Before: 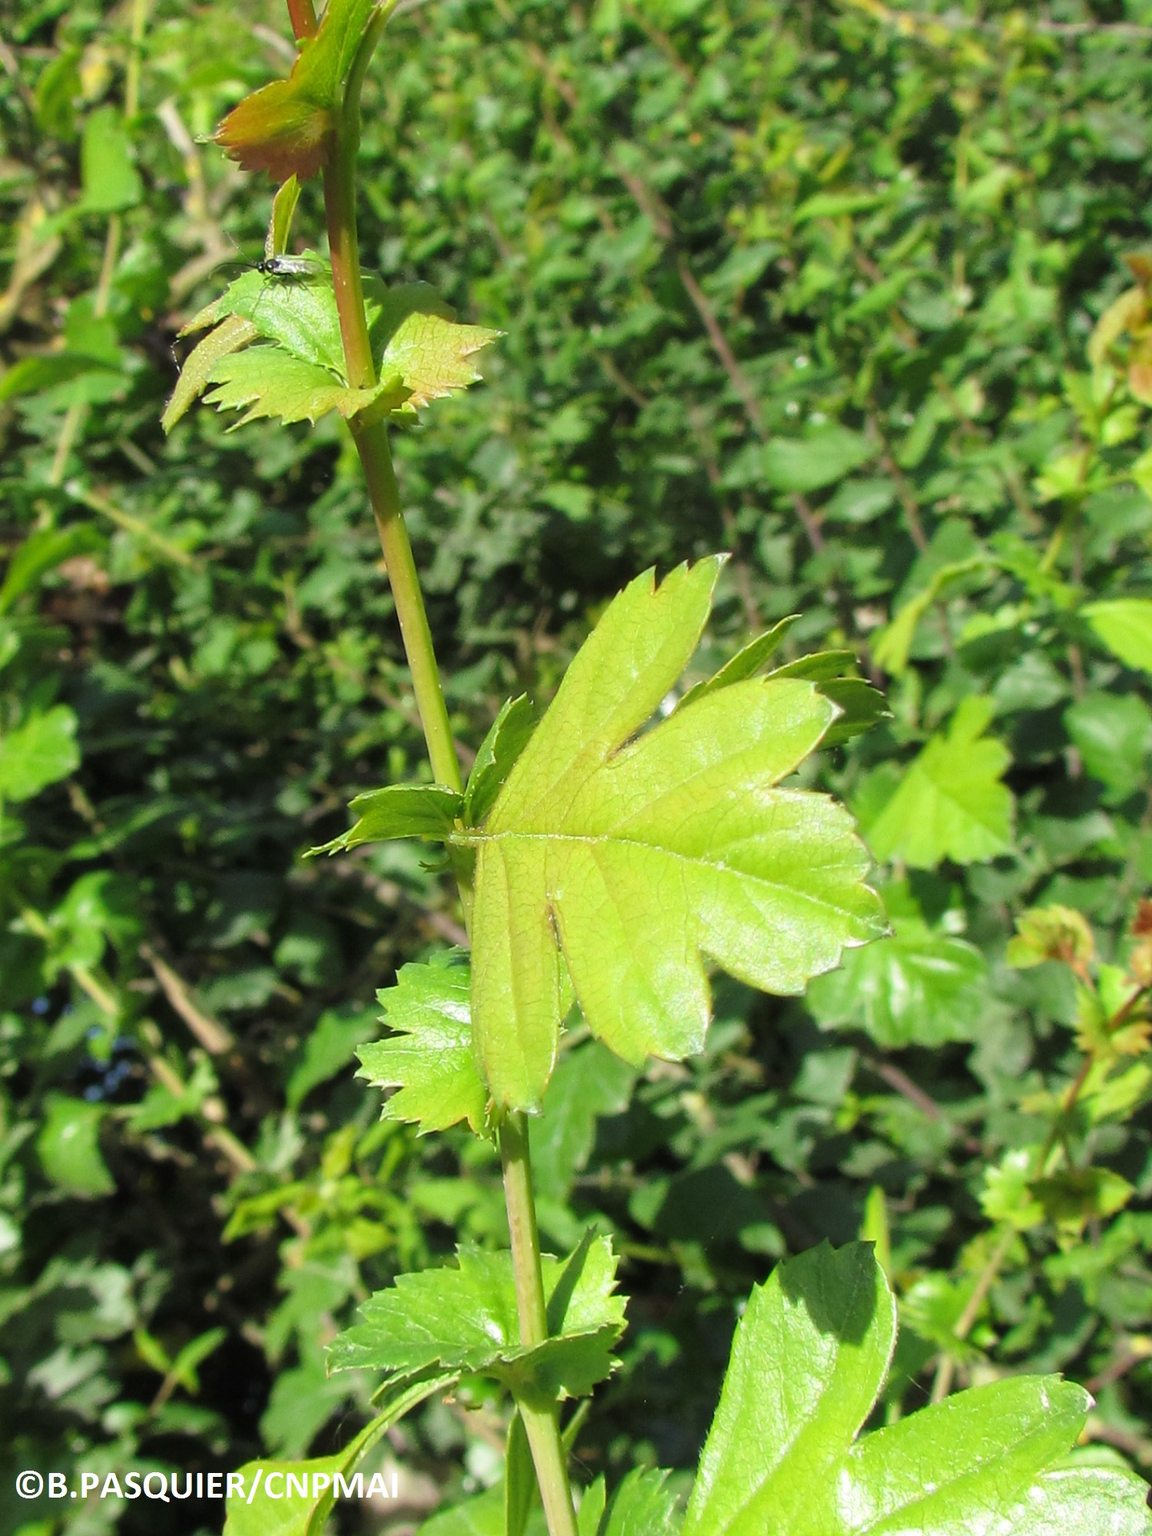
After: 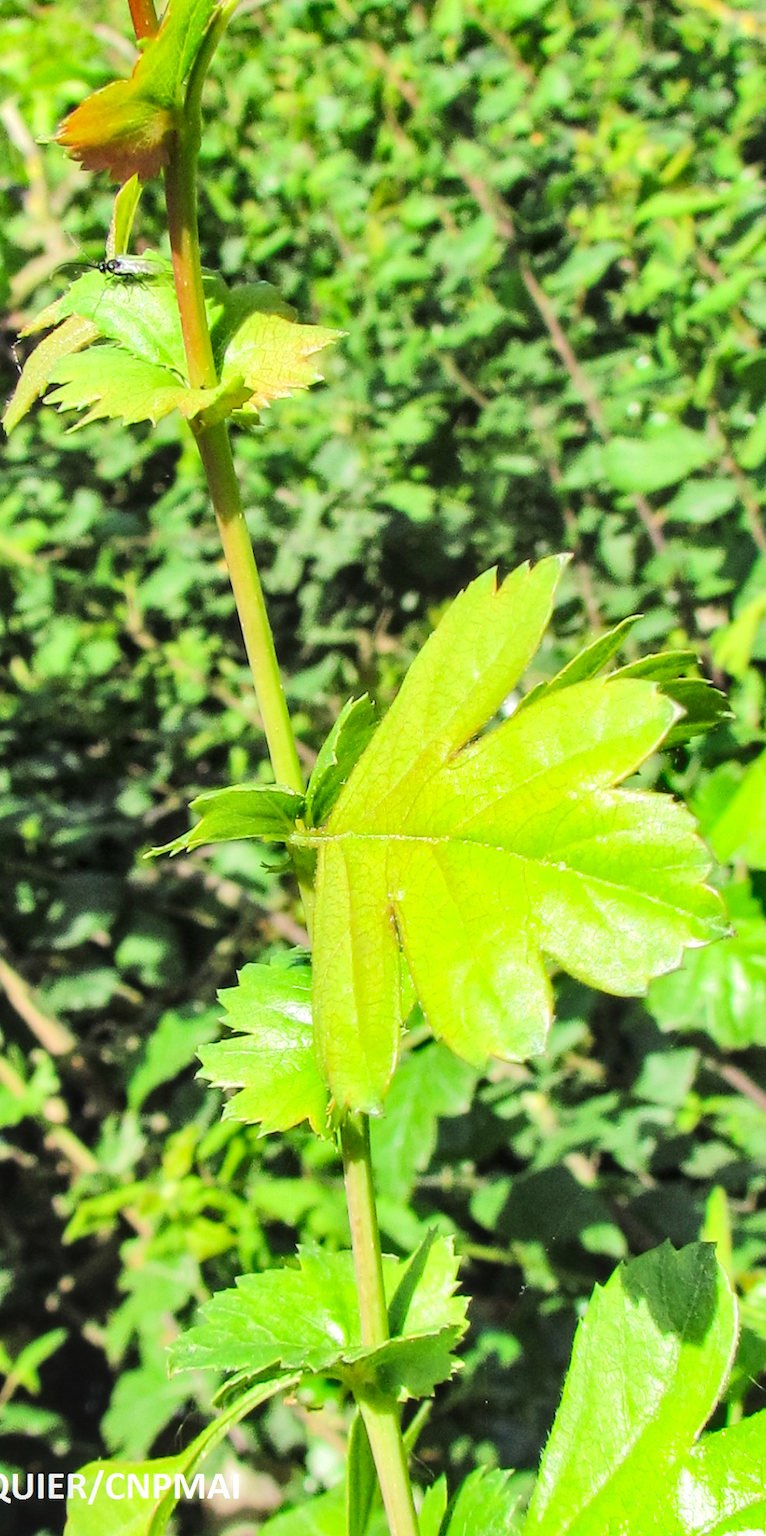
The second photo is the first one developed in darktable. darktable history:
local contrast: on, module defaults
shadows and highlights: soften with gaussian
tone equalizer: -7 EV 0.153 EV, -6 EV 0.618 EV, -5 EV 1.15 EV, -4 EV 1.31 EV, -3 EV 1.18 EV, -2 EV 0.6 EV, -1 EV 0.152 EV, edges refinement/feathering 500, mask exposure compensation -1.57 EV, preserve details no
crop and rotate: left 13.817%, right 19.672%
